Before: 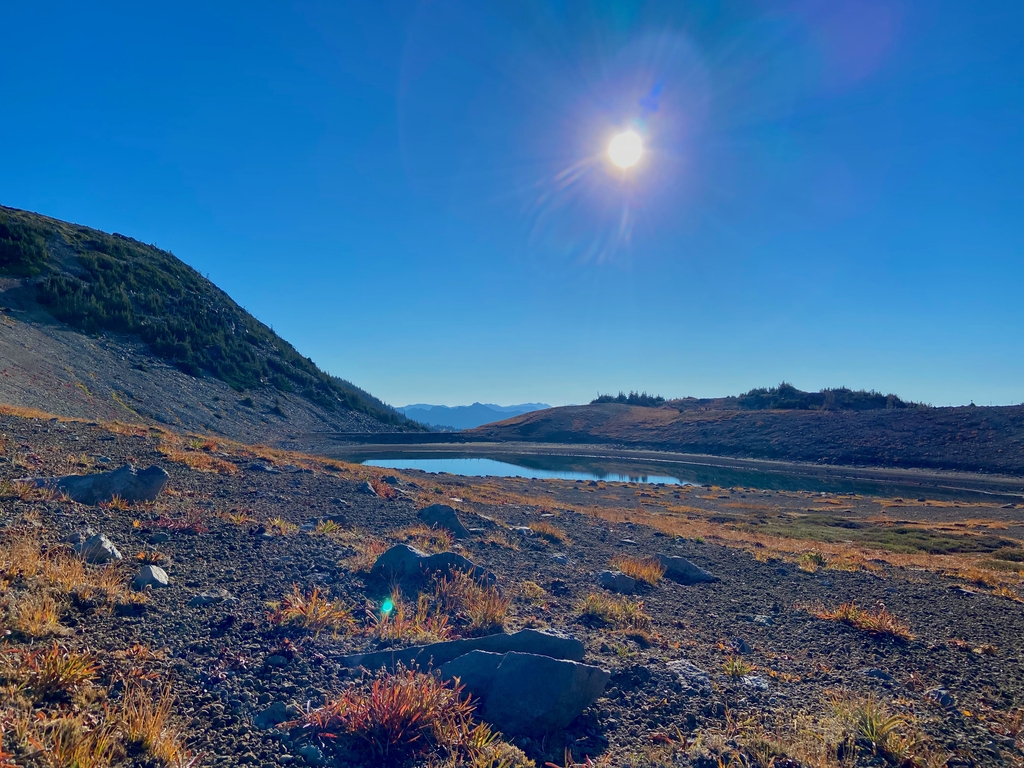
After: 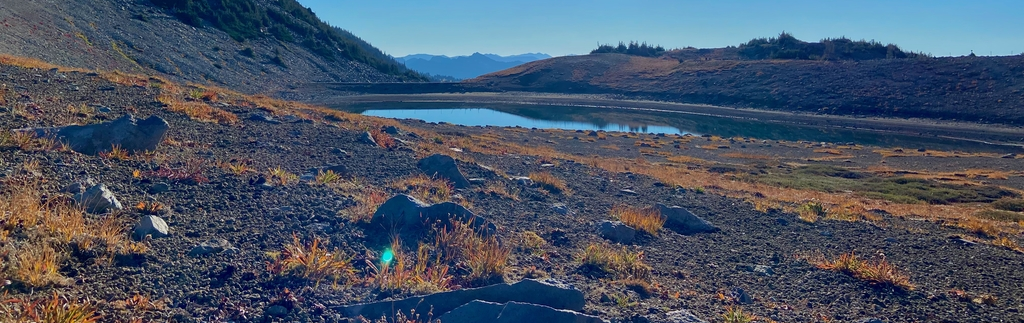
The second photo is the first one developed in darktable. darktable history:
crop: top 45.636%, bottom 12.253%
